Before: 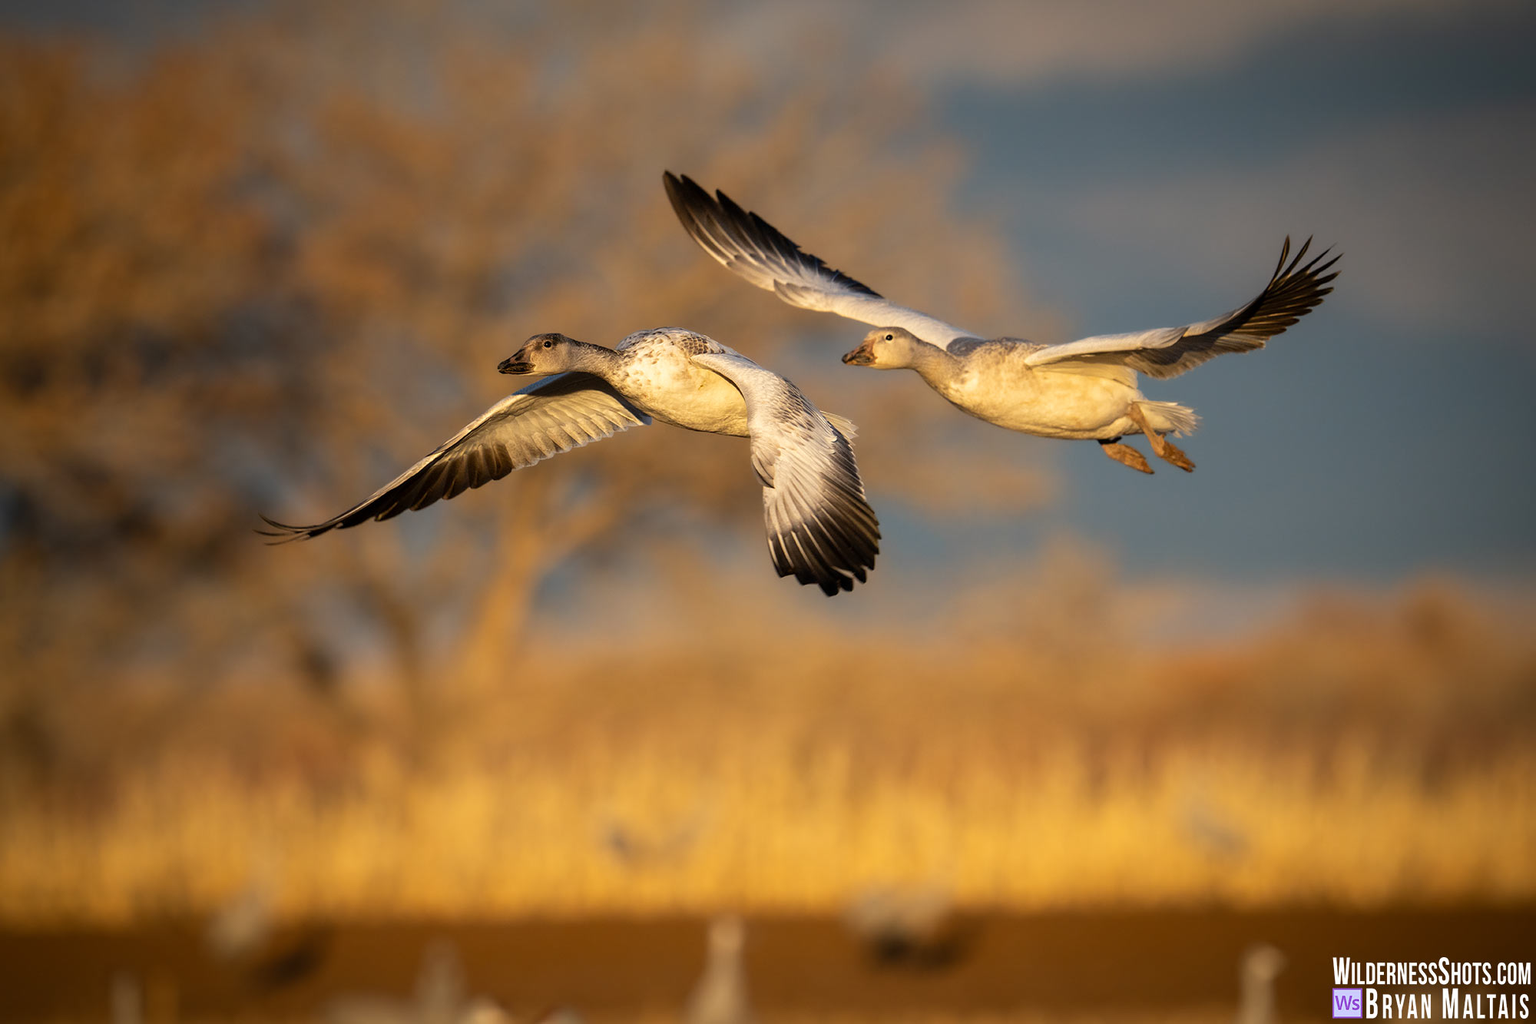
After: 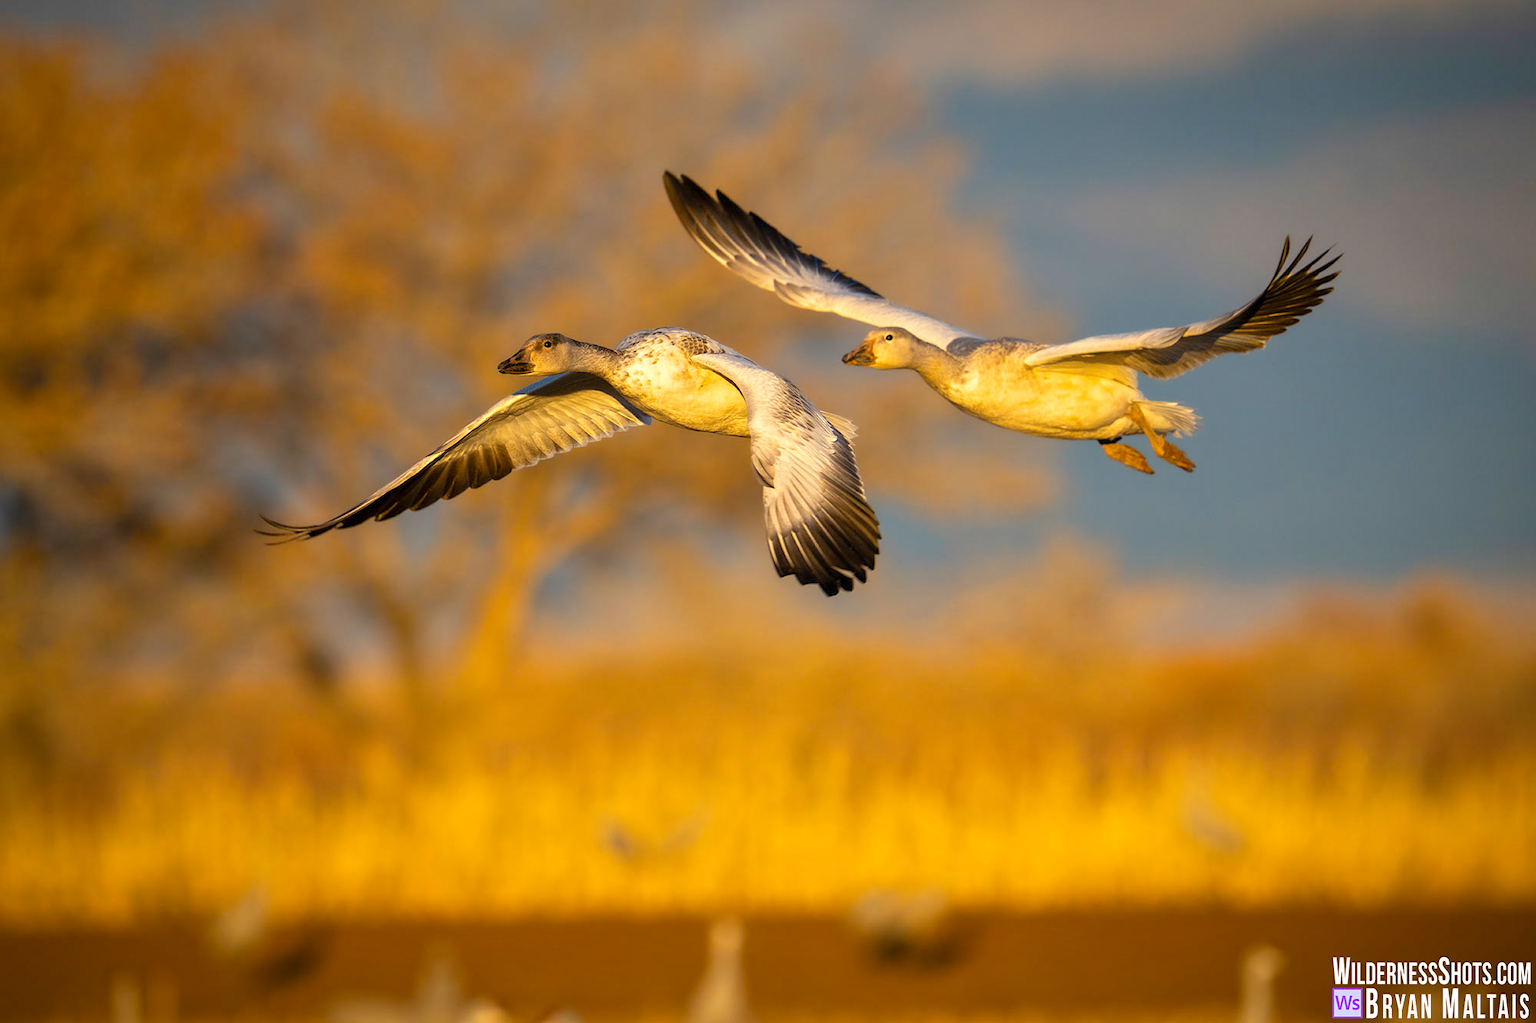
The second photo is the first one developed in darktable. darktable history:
tone equalizer: -8 EV 1 EV, -7 EV 1 EV, -6 EV 1 EV, -5 EV 1 EV, -4 EV 1 EV, -3 EV 0.75 EV, -2 EV 0.5 EV, -1 EV 0.25 EV
color balance rgb: perceptual saturation grading › global saturation 20%, global vibrance 20%
